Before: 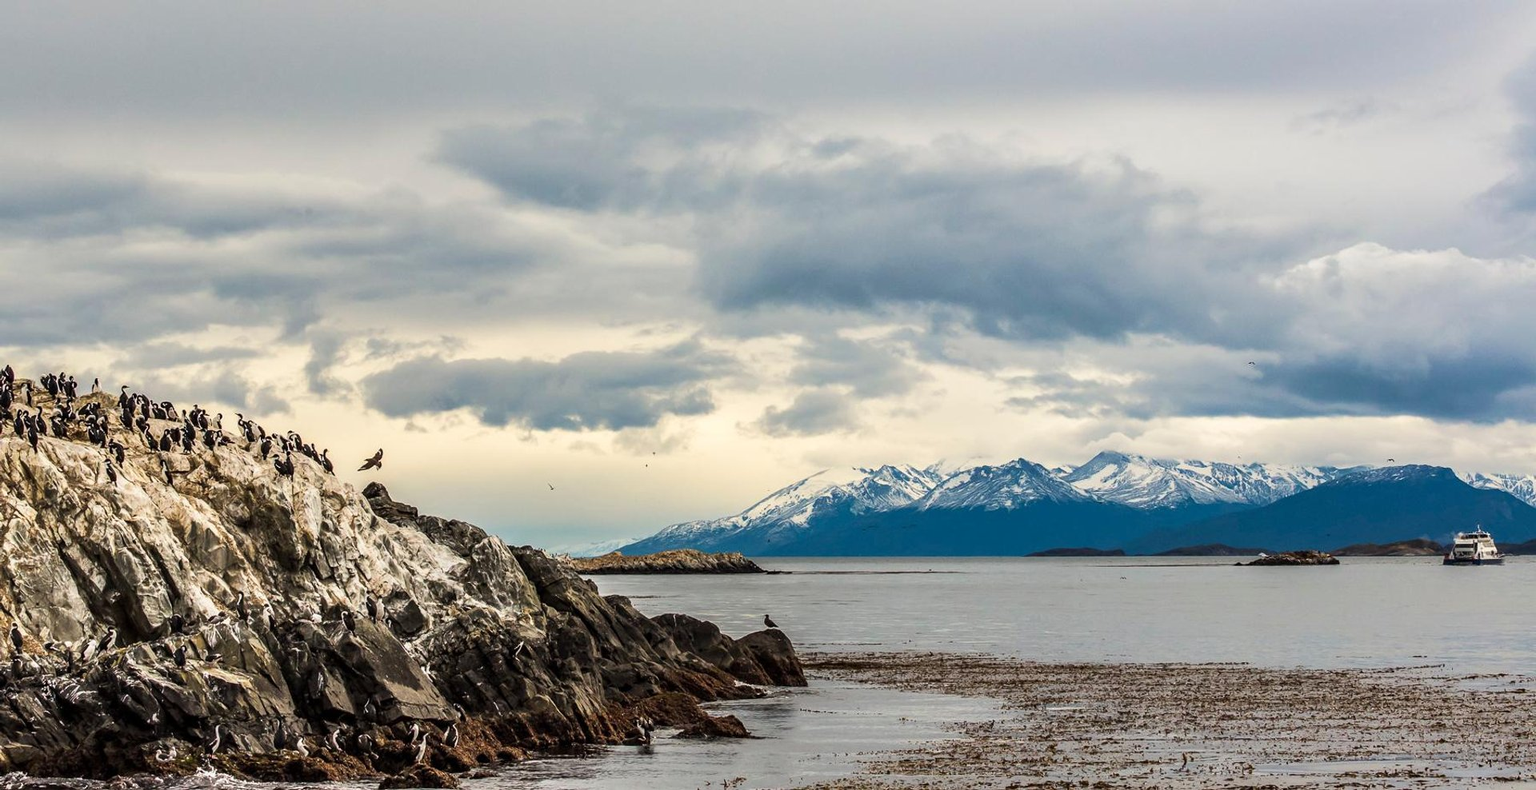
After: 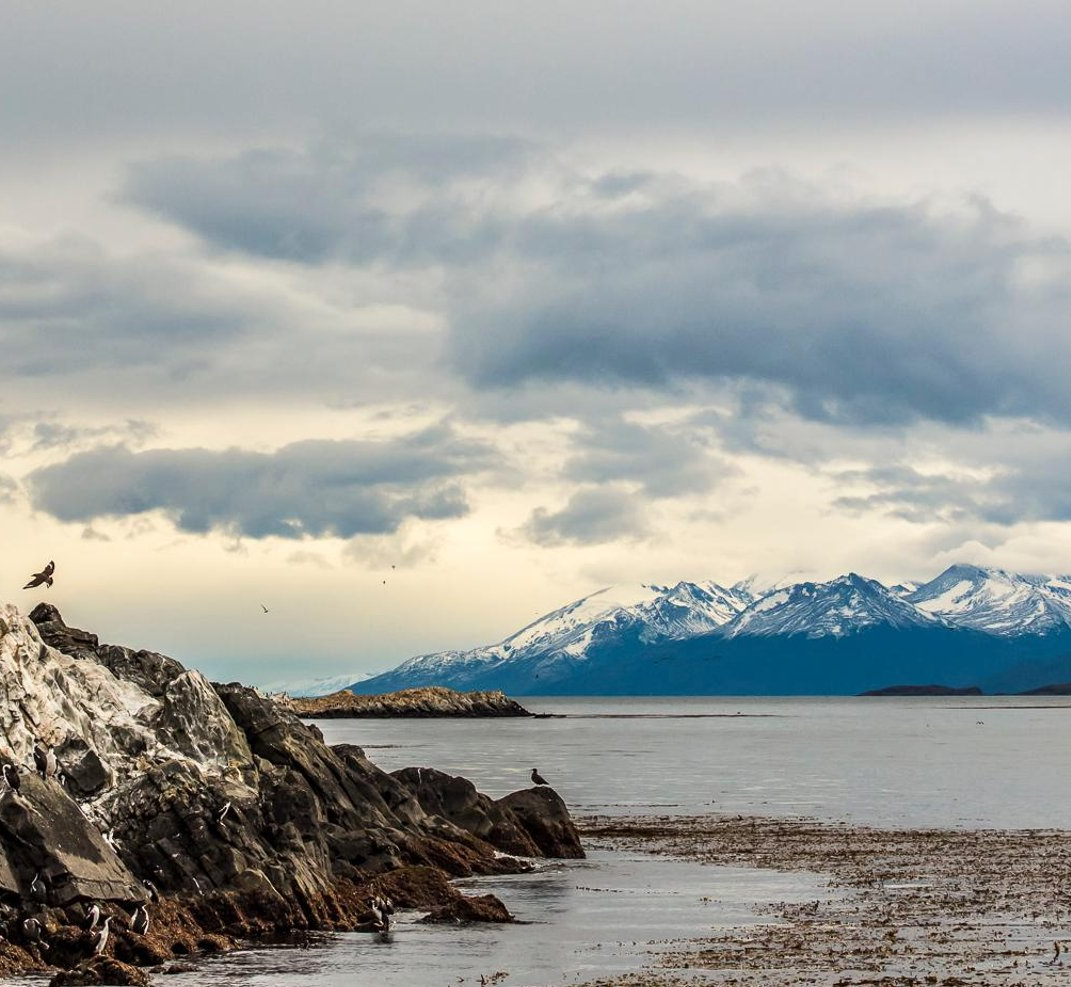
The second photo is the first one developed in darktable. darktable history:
crop: left 22.109%, right 22.102%, bottom 0.012%
